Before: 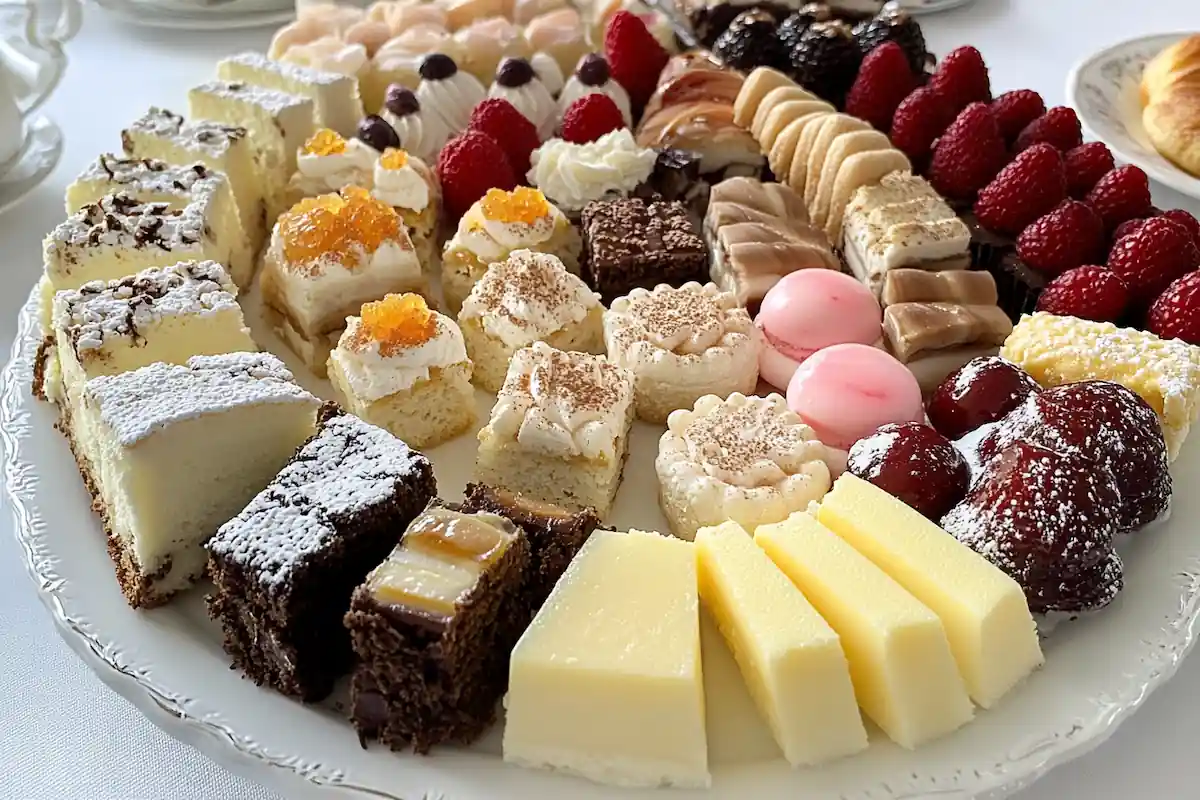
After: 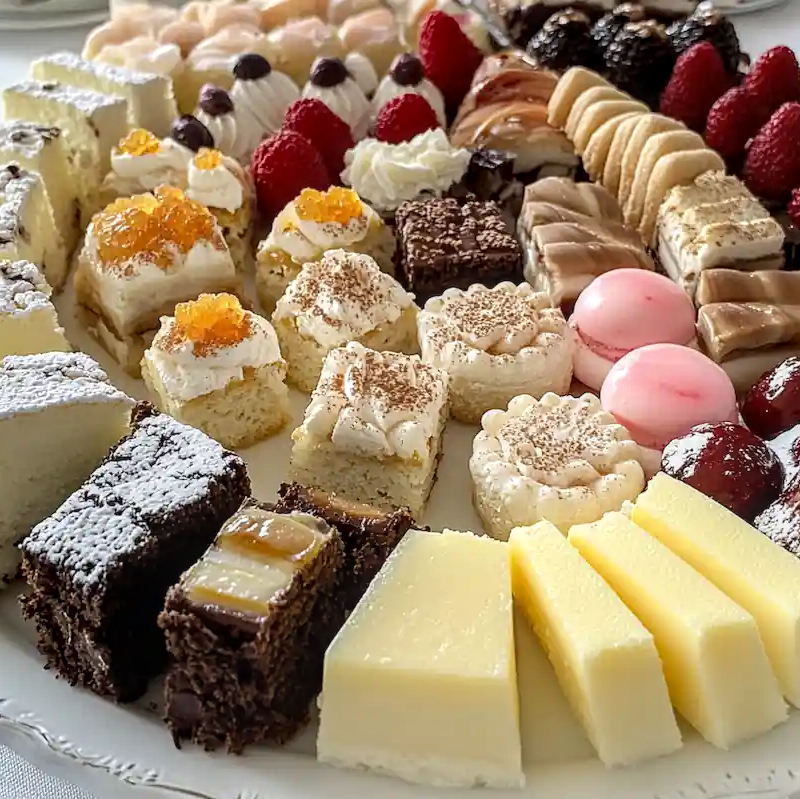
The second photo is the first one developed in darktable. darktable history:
crop and rotate: left 15.529%, right 17.79%
local contrast: on, module defaults
